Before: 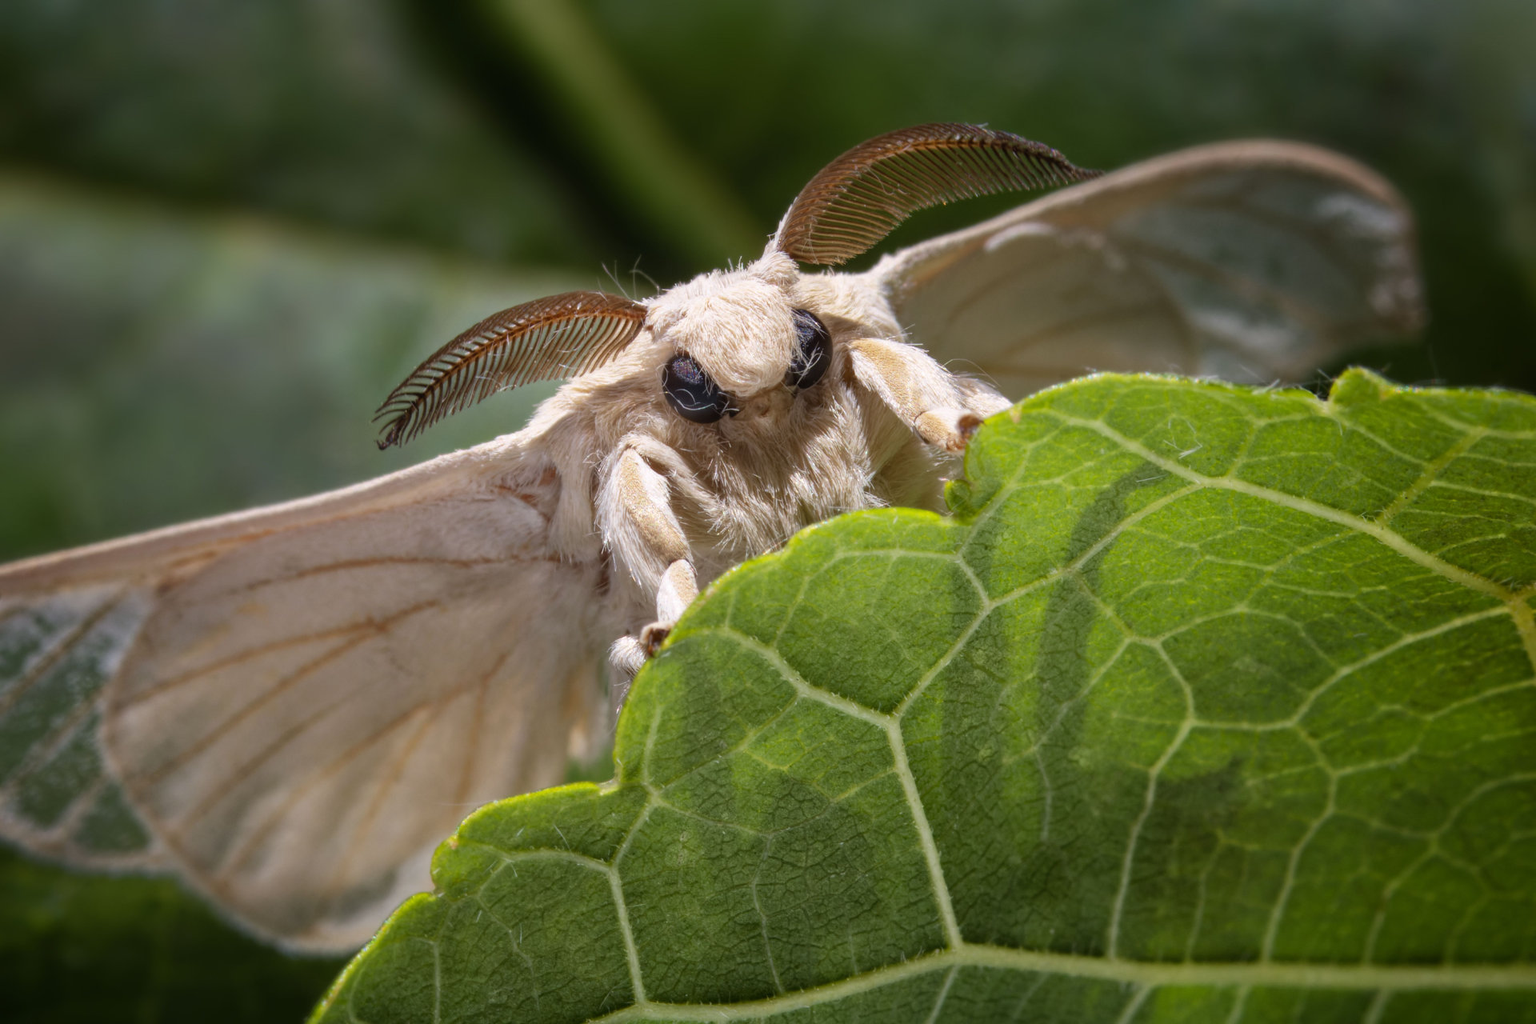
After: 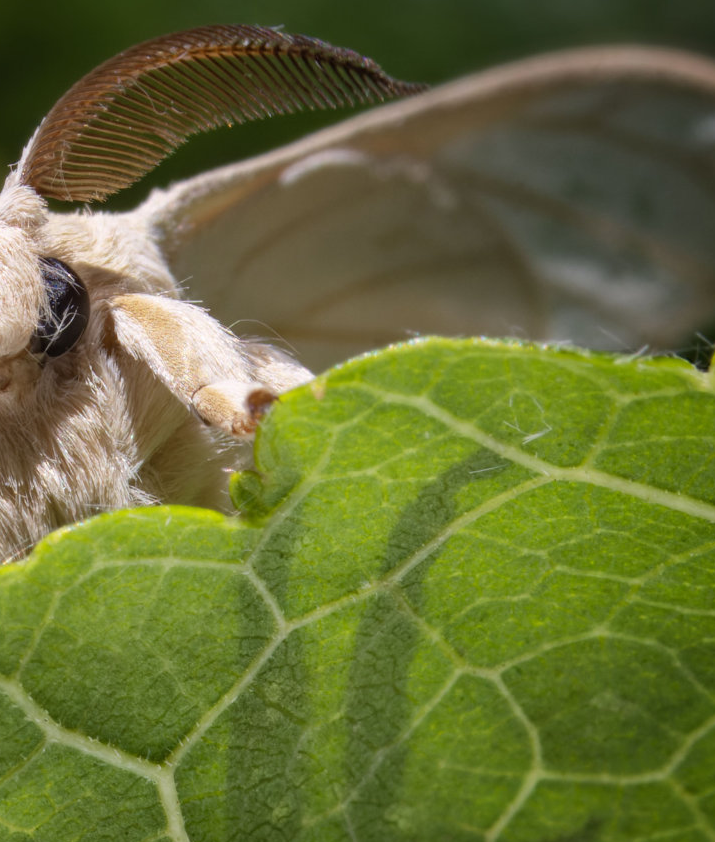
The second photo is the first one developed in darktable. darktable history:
crop and rotate: left 49.553%, top 10.104%, right 13.206%, bottom 24.11%
